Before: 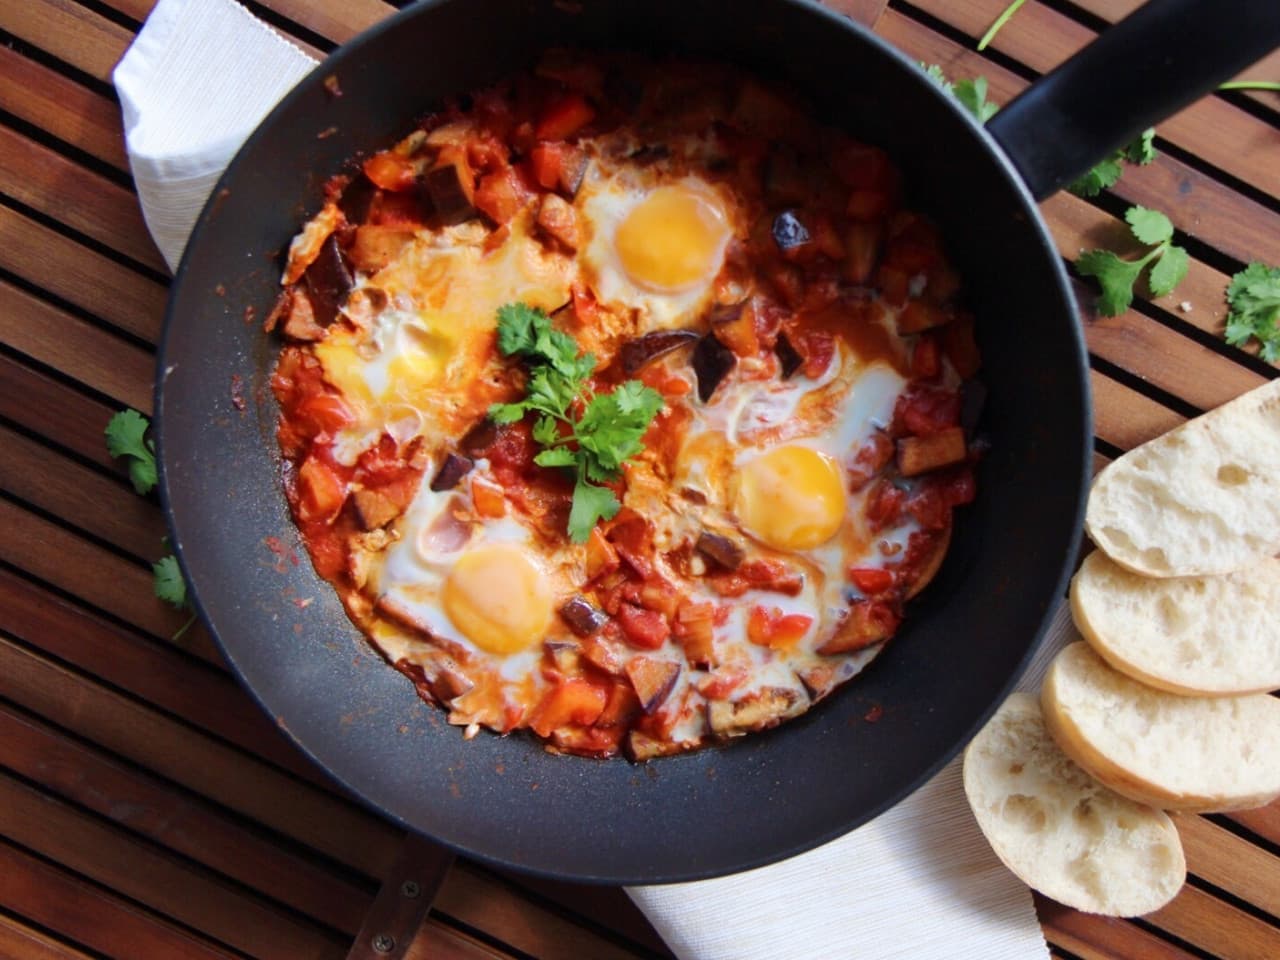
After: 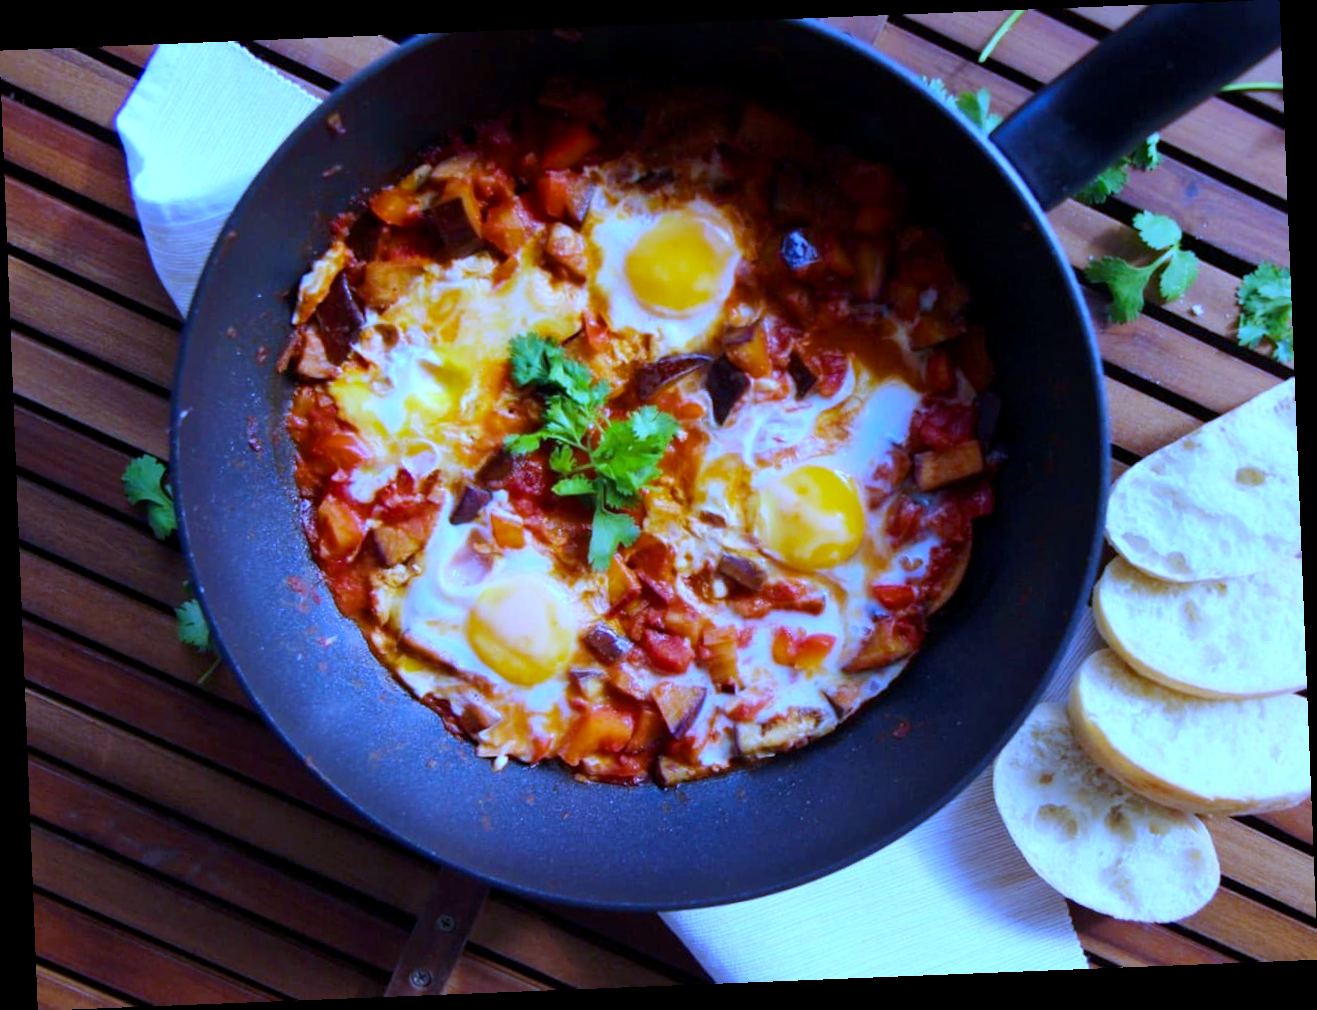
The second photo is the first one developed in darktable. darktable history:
white balance: red 0.766, blue 1.537
color calibration: x 0.342, y 0.355, temperature 5146 K
exposure: black level correction 0.001, exposure 0.3 EV, compensate highlight preservation false
color balance rgb: perceptual saturation grading › global saturation 20%, global vibrance 20%
rotate and perspective: rotation -2.29°, automatic cropping off
